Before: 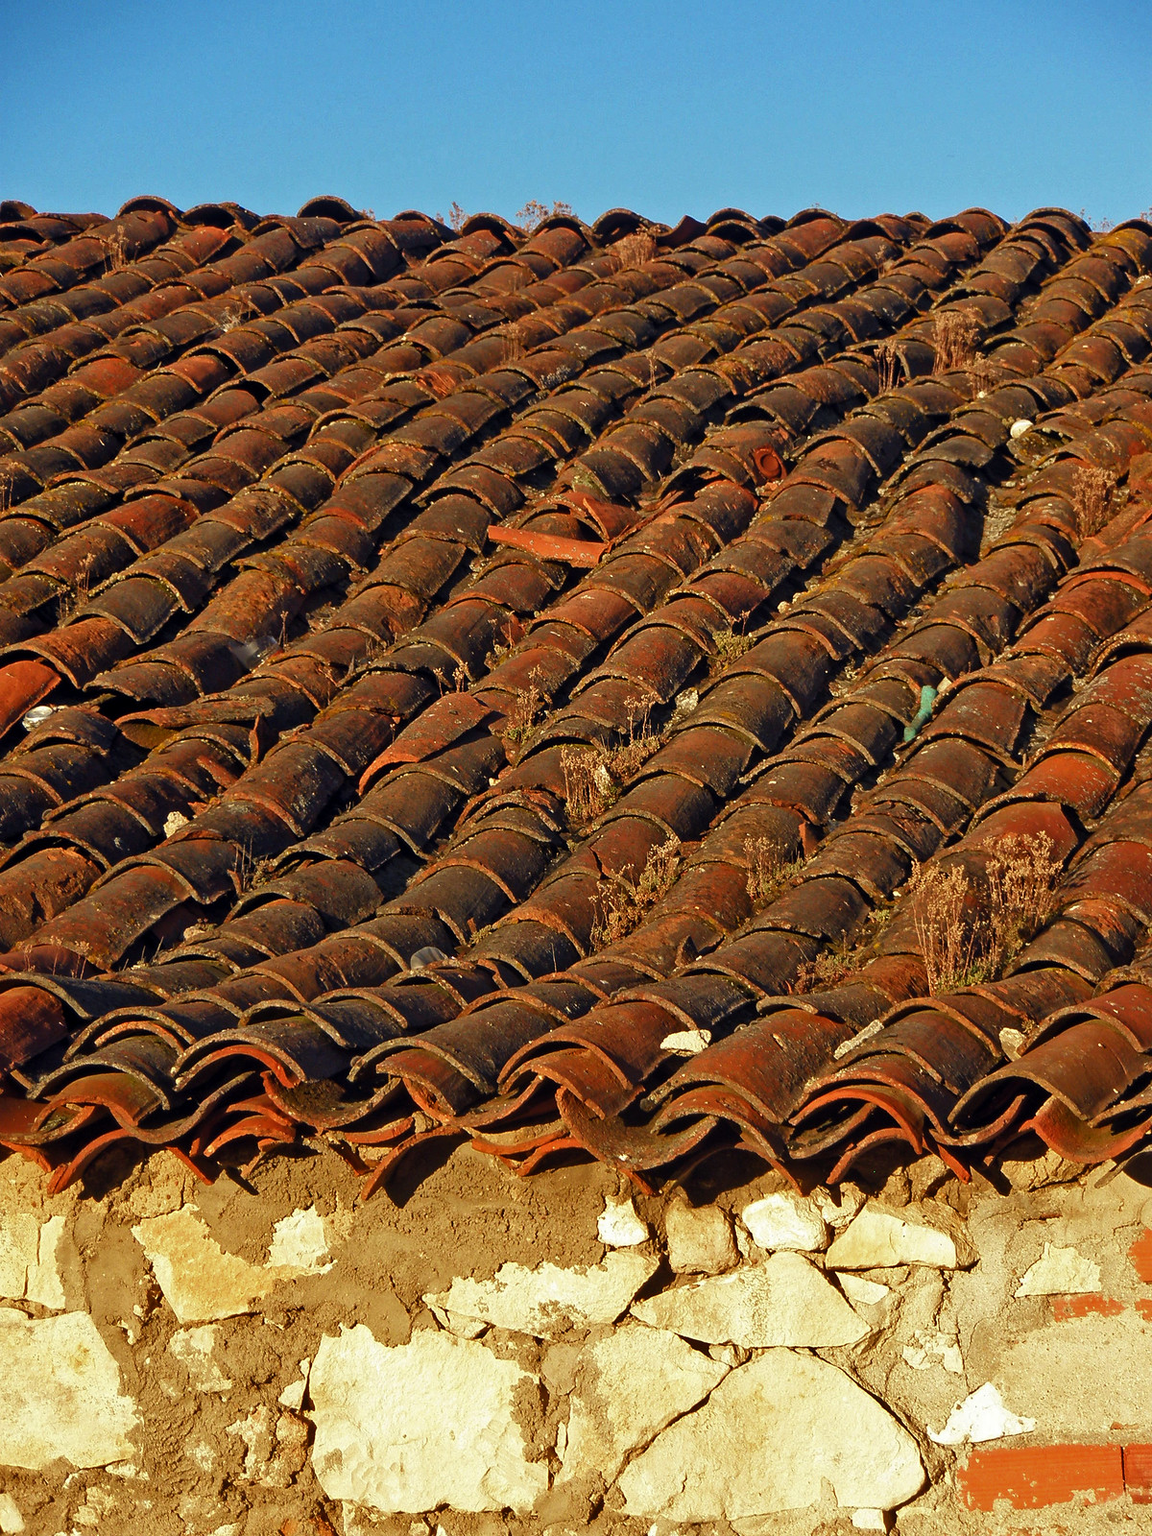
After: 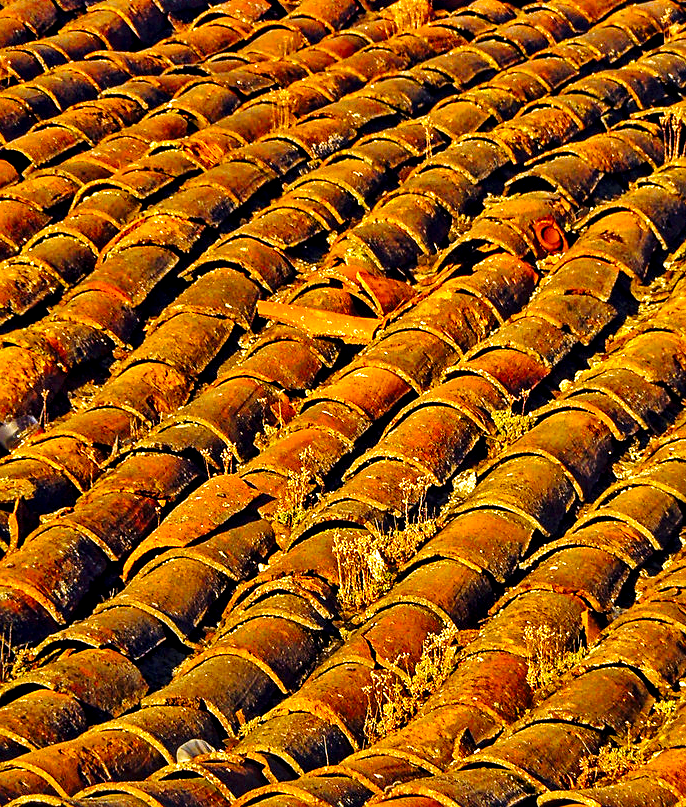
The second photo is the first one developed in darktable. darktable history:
base curve: curves: ch0 [(0, 0) (0.028, 0.03) (0.121, 0.232) (0.46, 0.748) (0.859, 0.968) (1, 1)], preserve colors none
crop: left 20.932%, top 15.471%, right 21.848%, bottom 34.081%
local contrast: detail 135%, midtone range 0.75
sharpen: radius 1.864, amount 0.398, threshold 1.271
color balance rgb: linear chroma grading › global chroma 15%, perceptual saturation grading › global saturation 30%
exposure: black level correction 0.001, exposure 0.5 EV, compensate exposure bias true, compensate highlight preservation false
